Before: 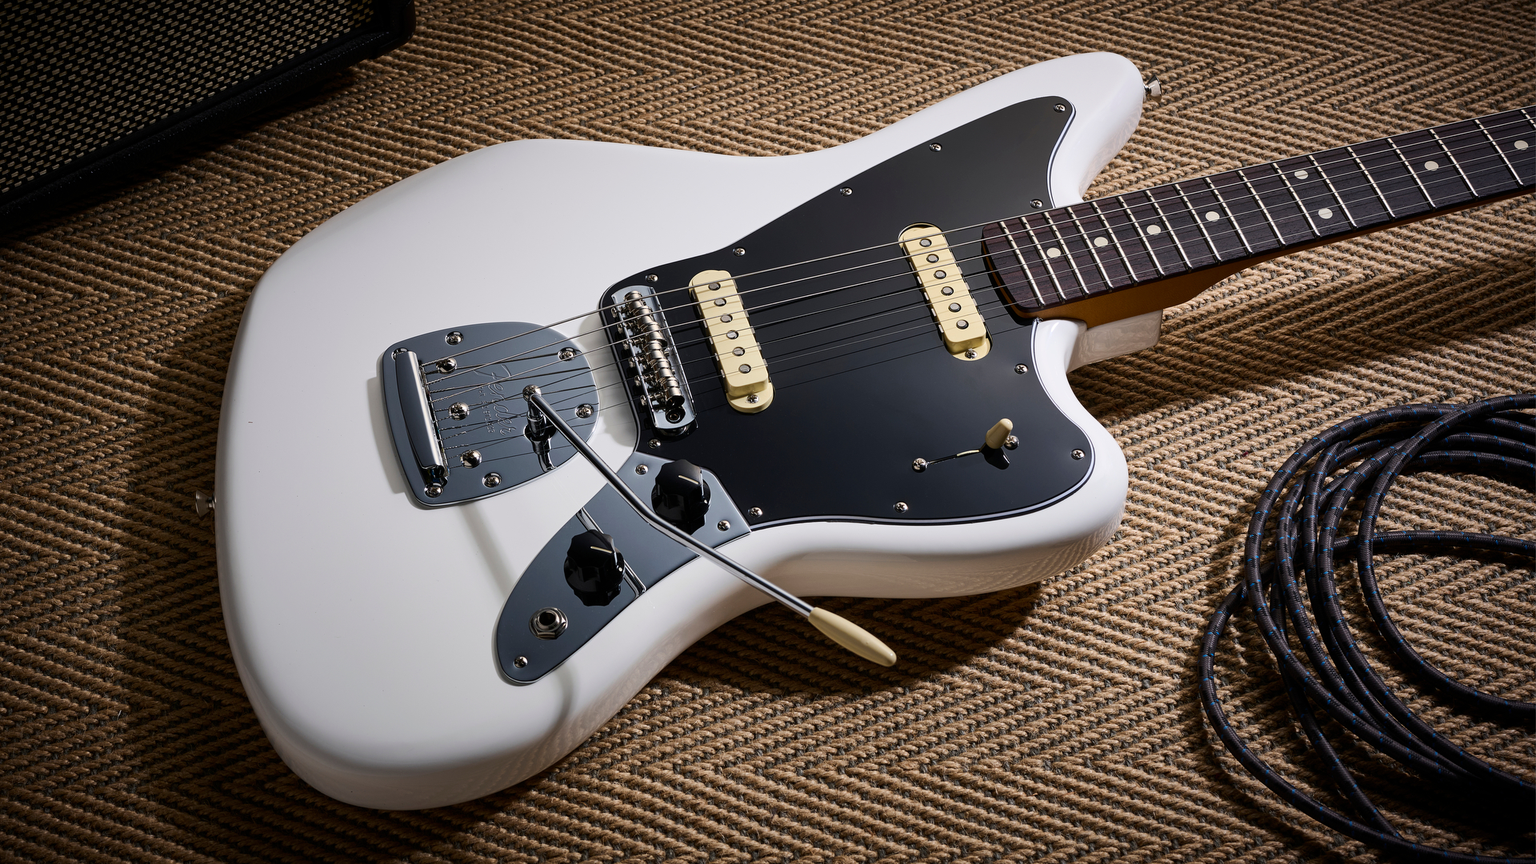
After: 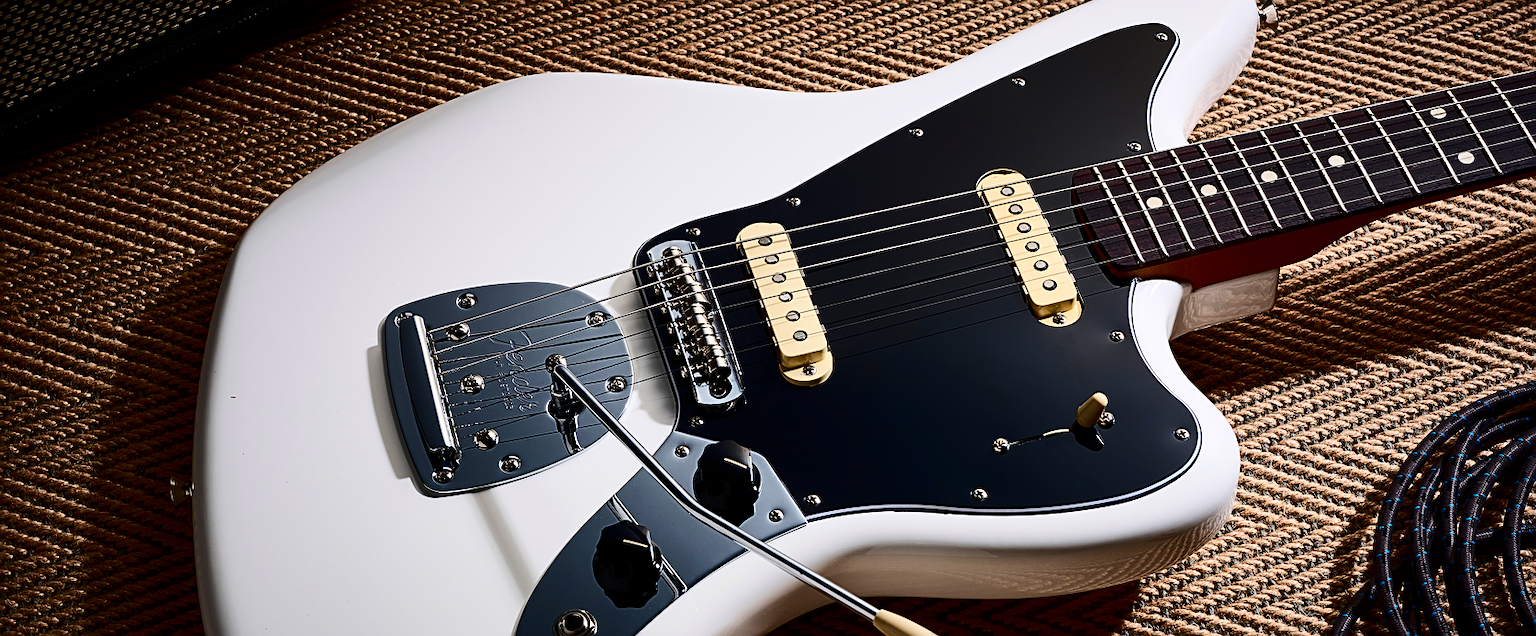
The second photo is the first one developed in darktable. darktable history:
sharpen: on, module defaults
contrast brightness saturation: contrast 0.312, brightness -0.085, saturation 0.175
color zones: curves: ch1 [(0.29, 0.492) (0.373, 0.185) (0.509, 0.481)]; ch2 [(0.25, 0.462) (0.749, 0.457)]
tone equalizer: edges refinement/feathering 500, mask exposure compensation -1.57 EV, preserve details guided filter
crop: left 3.123%, top 8.849%, right 9.637%, bottom 26.864%
